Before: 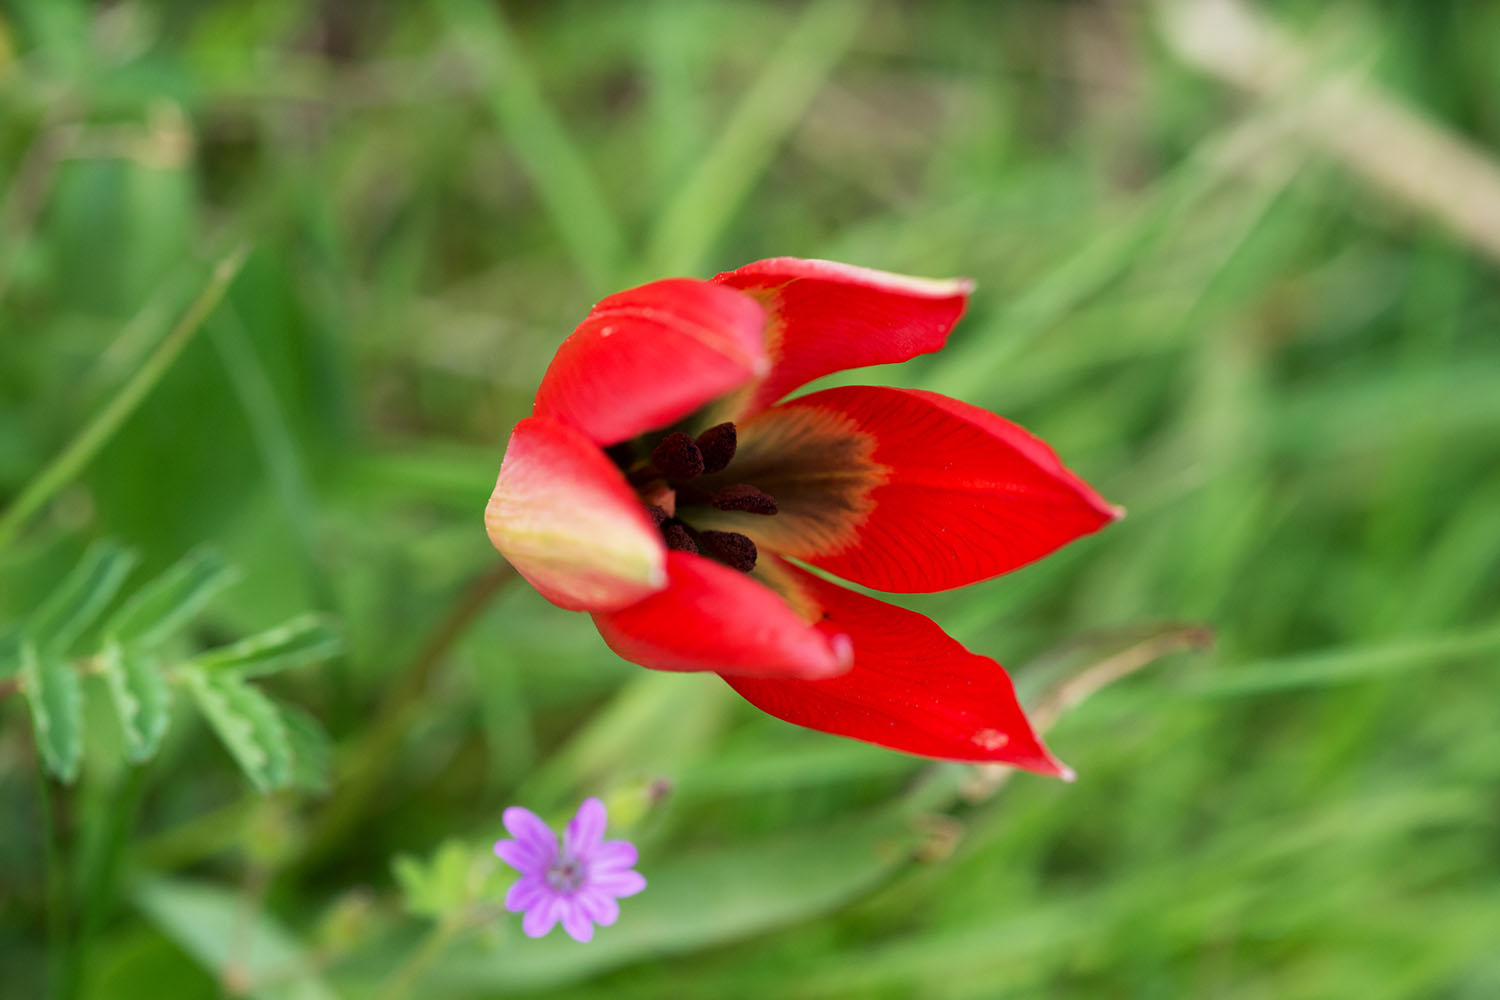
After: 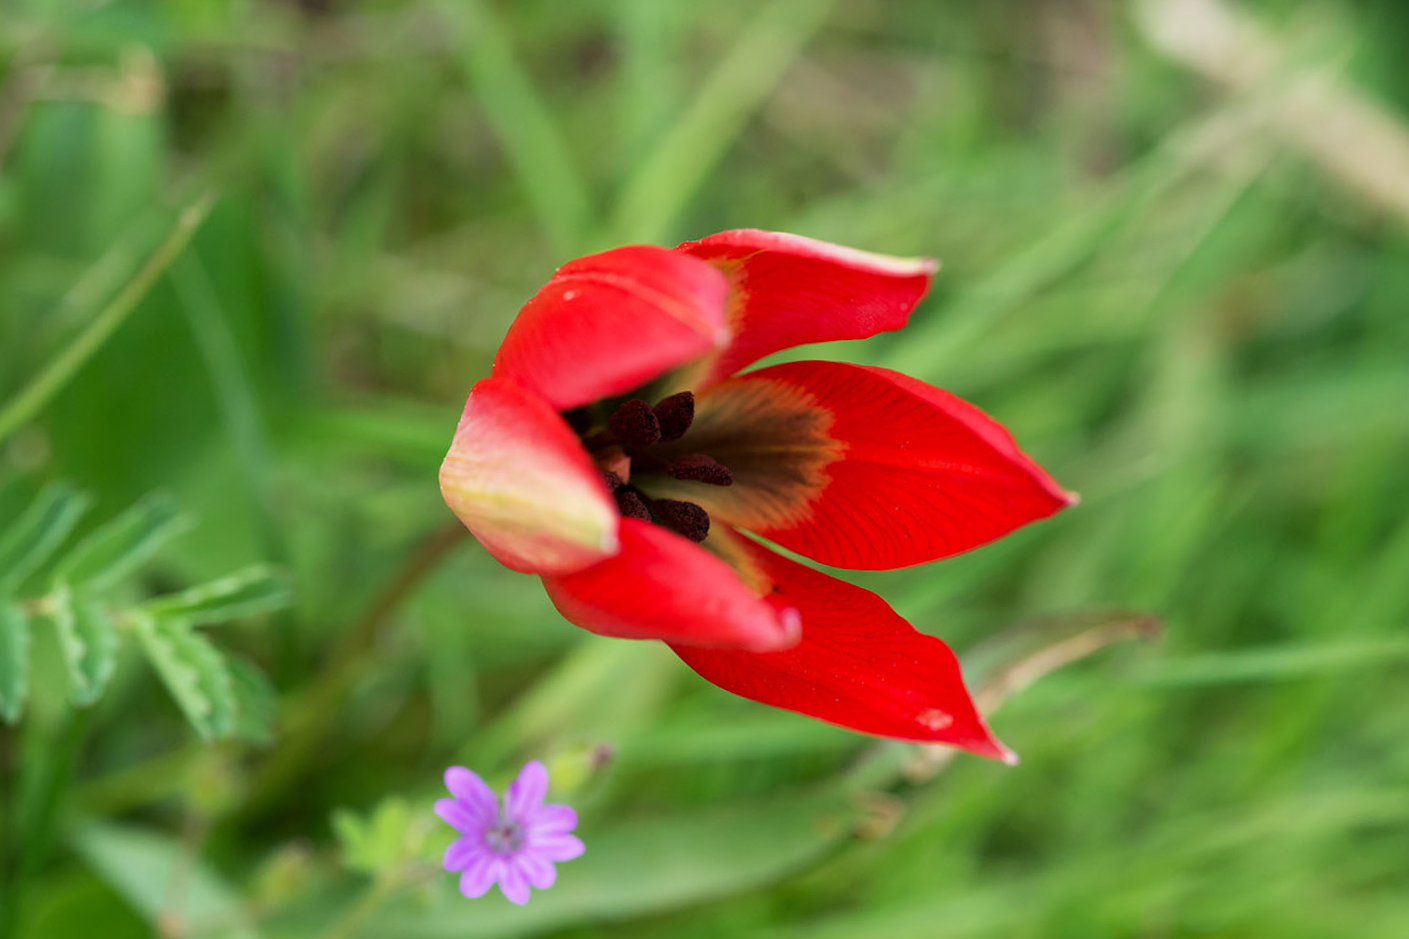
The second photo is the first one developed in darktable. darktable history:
crop and rotate: angle -2.48°
